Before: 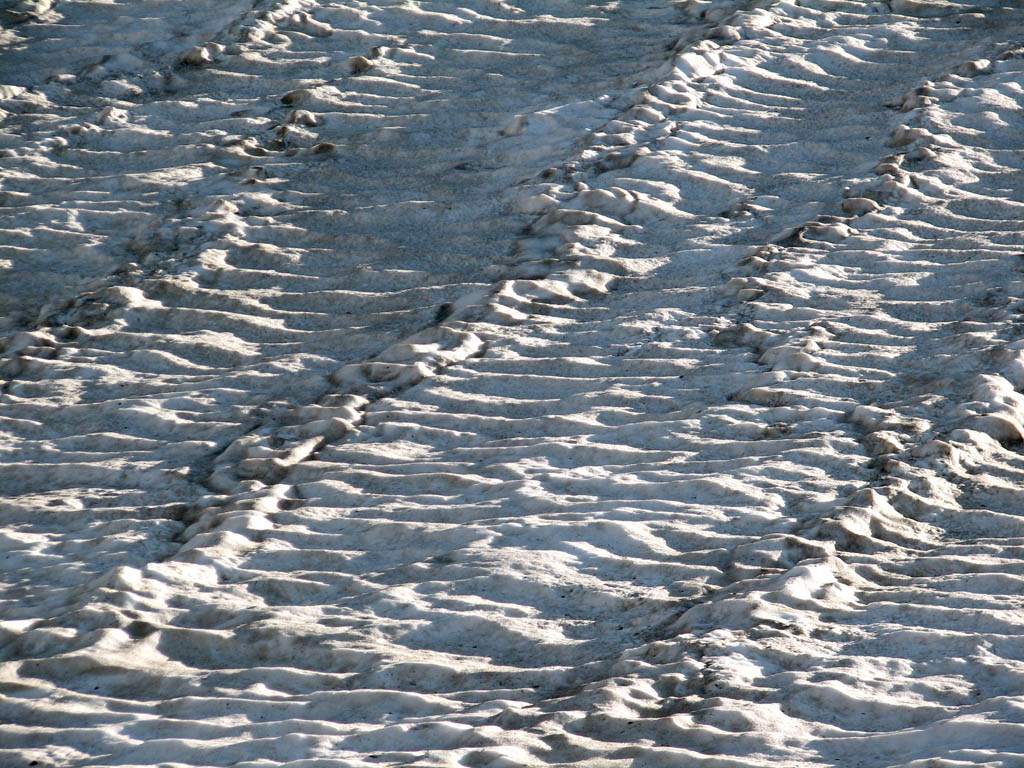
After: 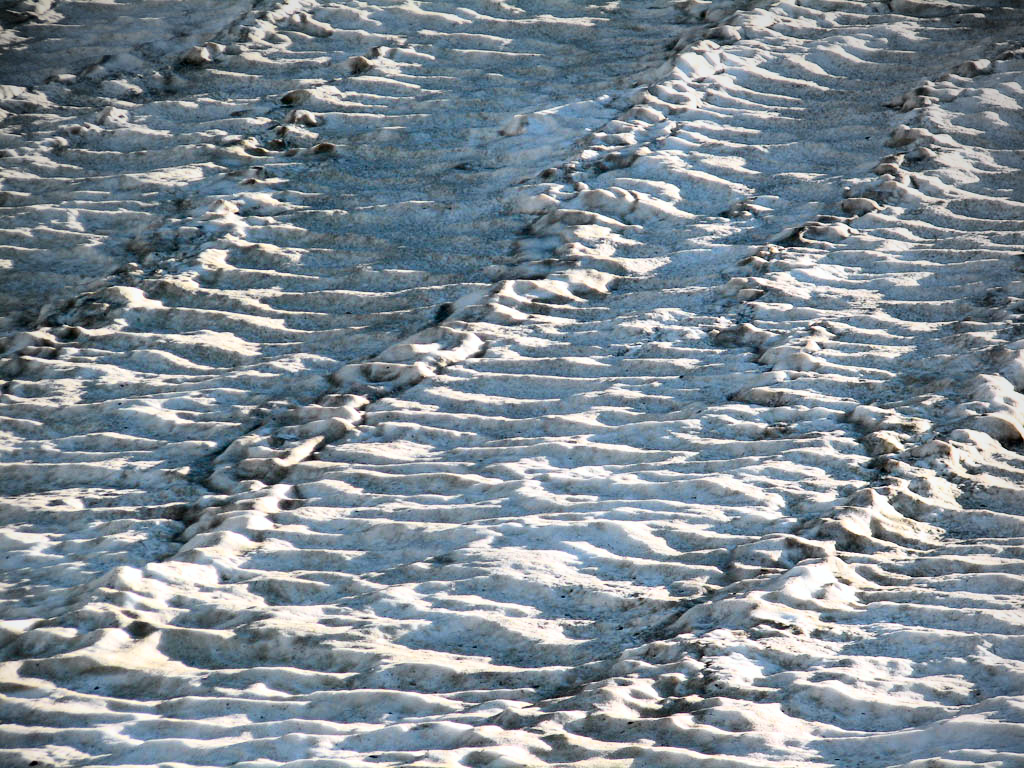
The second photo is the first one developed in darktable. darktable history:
vignetting: fall-off radius 63.65%, center (-0.025, 0.398)
tone curve: curves: ch0 [(0, 0) (0.051, 0.021) (0.11, 0.069) (0.249, 0.235) (0.452, 0.526) (0.596, 0.713) (0.703, 0.83) (0.851, 0.938) (1, 1)]; ch1 [(0, 0) (0.1, 0.038) (0.318, 0.221) (0.413, 0.325) (0.443, 0.412) (0.483, 0.474) (0.503, 0.501) (0.516, 0.517) (0.548, 0.568) (0.569, 0.599) (0.594, 0.634) (0.666, 0.701) (1, 1)]; ch2 [(0, 0) (0.453, 0.435) (0.479, 0.476) (0.504, 0.5) (0.529, 0.537) (0.556, 0.583) (0.584, 0.618) (0.824, 0.815) (1, 1)], color space Lab, independent channels, preserve colors none
